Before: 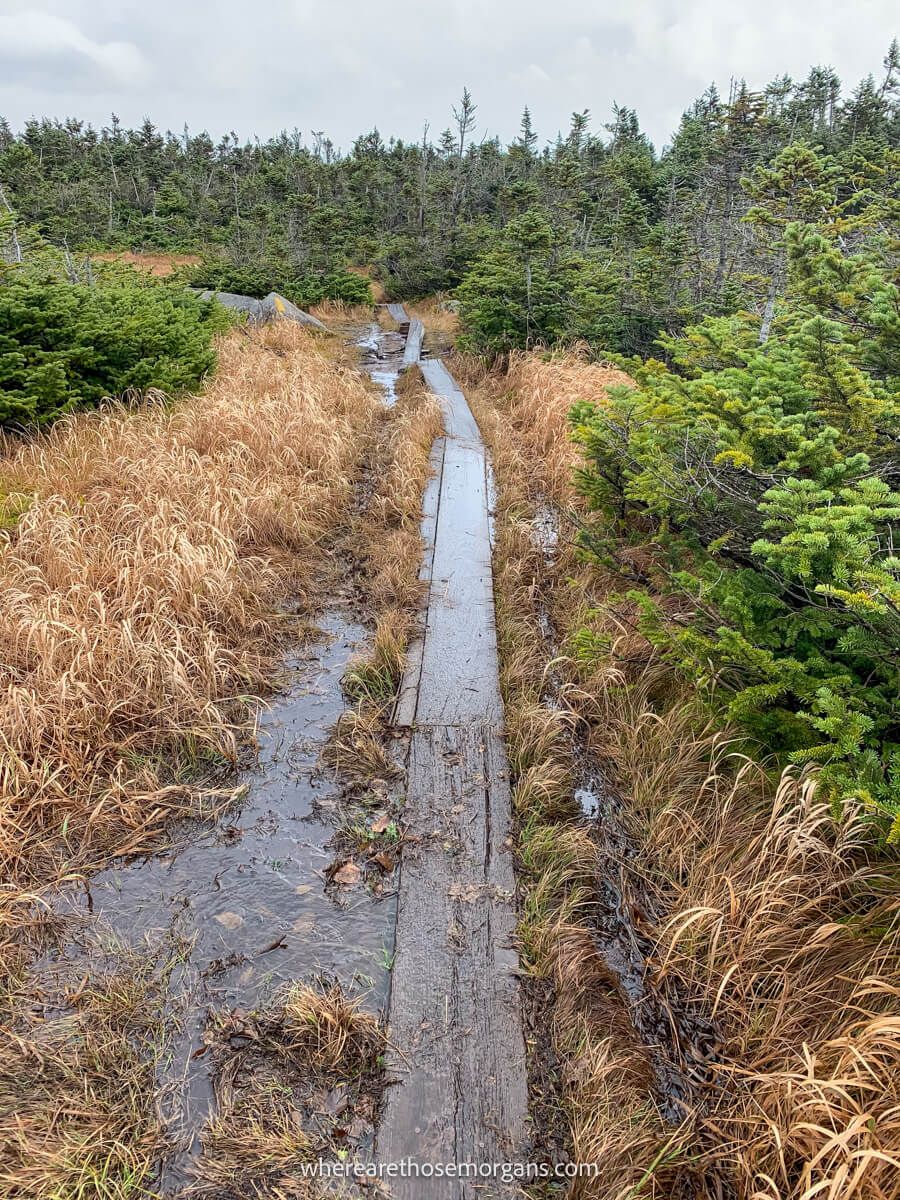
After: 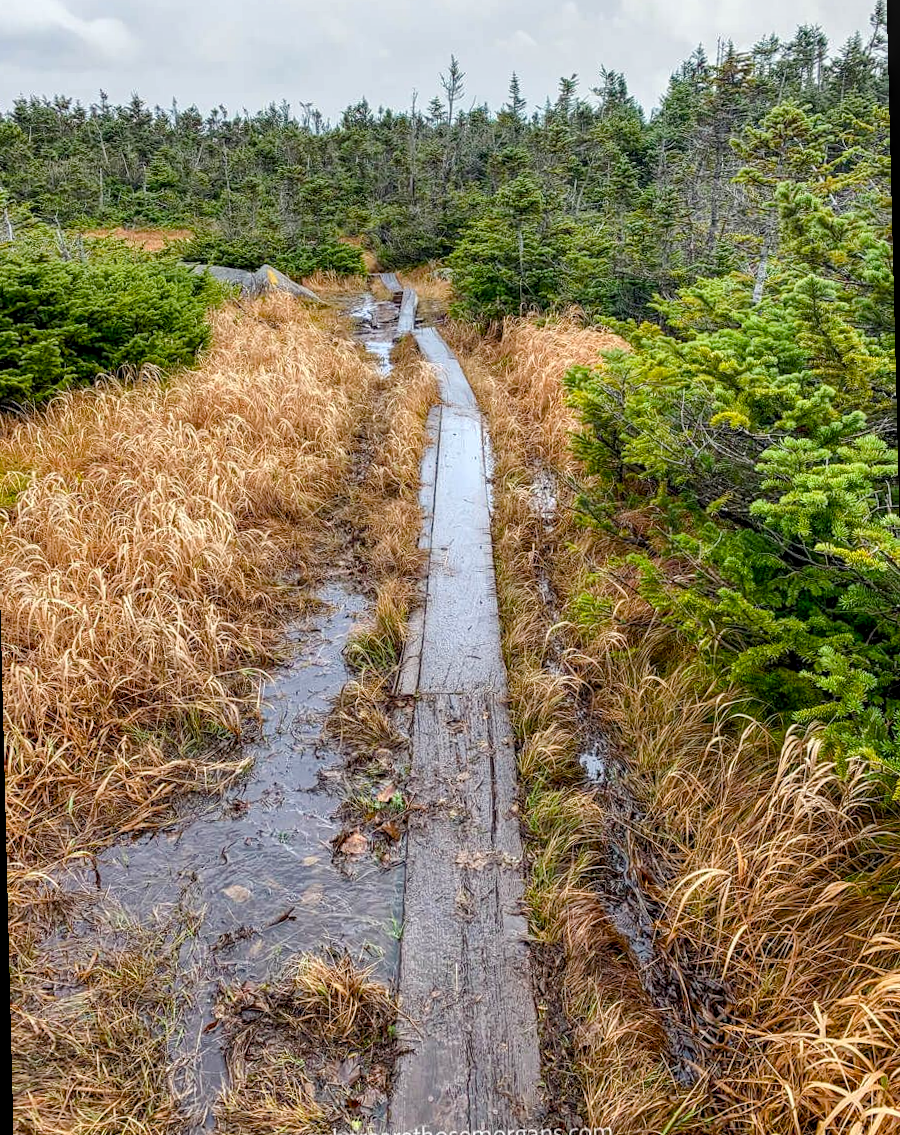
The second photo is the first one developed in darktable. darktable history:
rotate and perspective: rotation -1.42°, crop left 0.016, crop right 0.984, crop top 0.035, crop bottom 0.965
color balance rgb: perceptual saturation grading › global saturation 35%, perceptual saturation grading › highlights -30%, perceptual saturation grading › shadows 35%, perceptual brilliance grading › global brilliance 3%, perceptual brilliance grading › highlights -3%, perceptual brilliance grading › shadows 3%
local contrast: detail 130%
